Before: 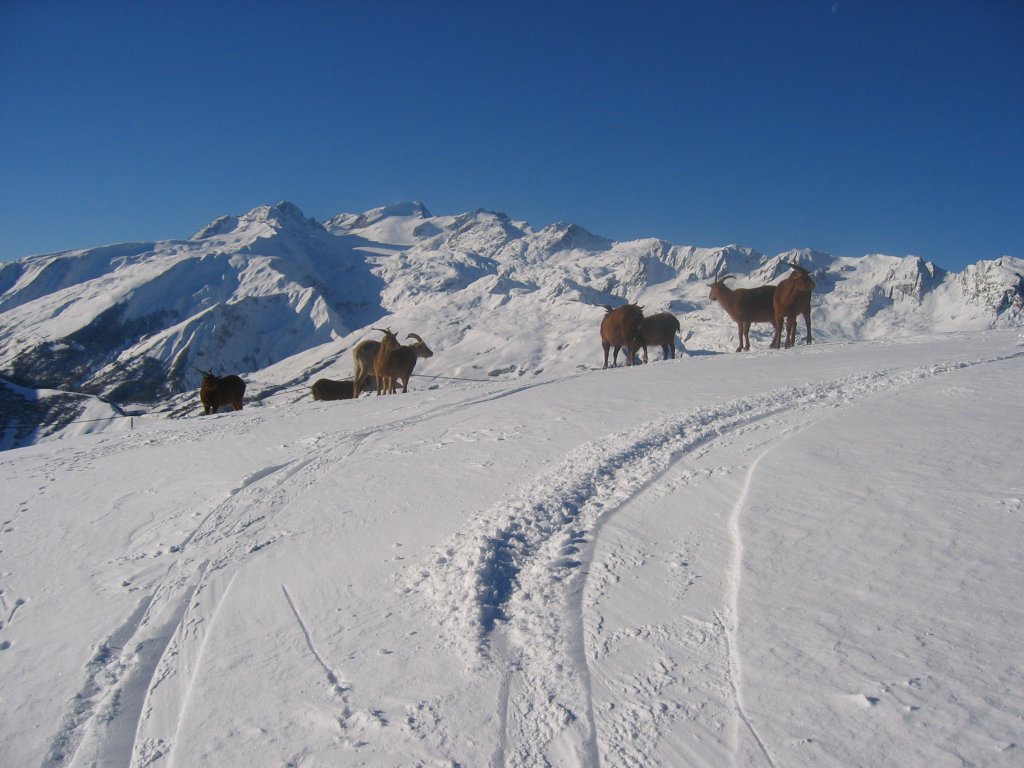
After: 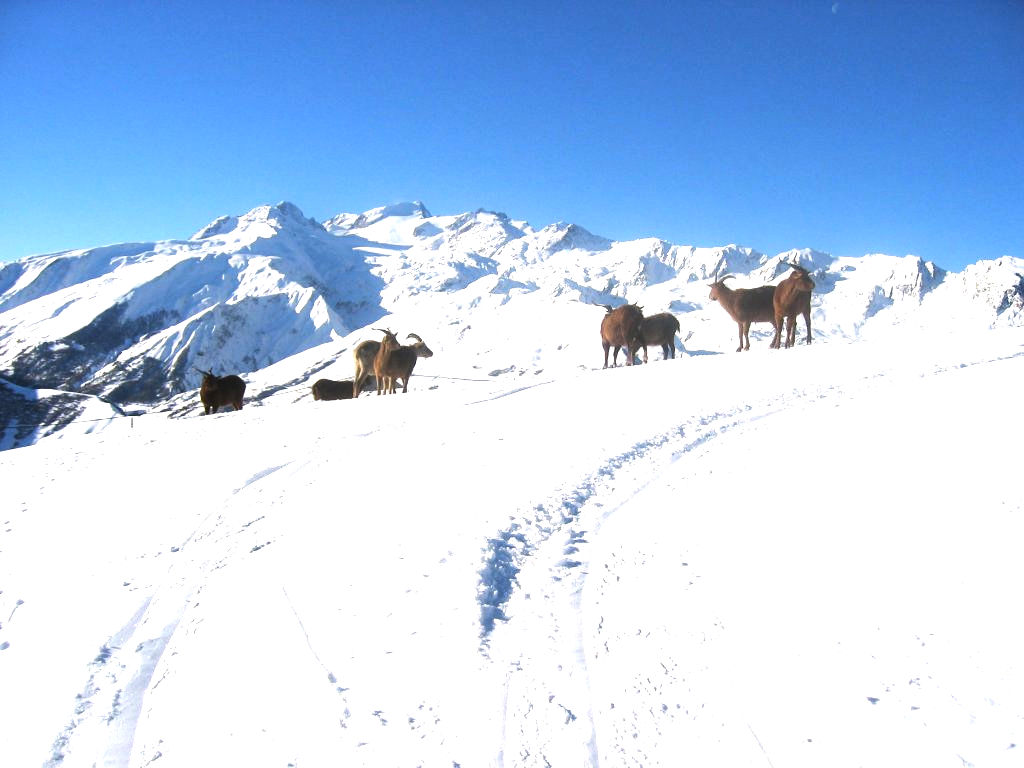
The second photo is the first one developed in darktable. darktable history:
tone equalizer: -8 EV -0.75 EV, -7 EV -0.7 EV, -6 EV -0.6 EV, -5 EV -0.4 EV, -3 EV 0.4 EV, -2 EV 0.6 EV, -1 EV 0.7 EV, +0 EV 0.75 EV, edges refinement/feathering 500, mask exposure compensation -1.57 EV, preserve details no
exposure: black level correction 0, exposure 1.2 EV, compensate exposure bias true, compensate highlight preservation false
